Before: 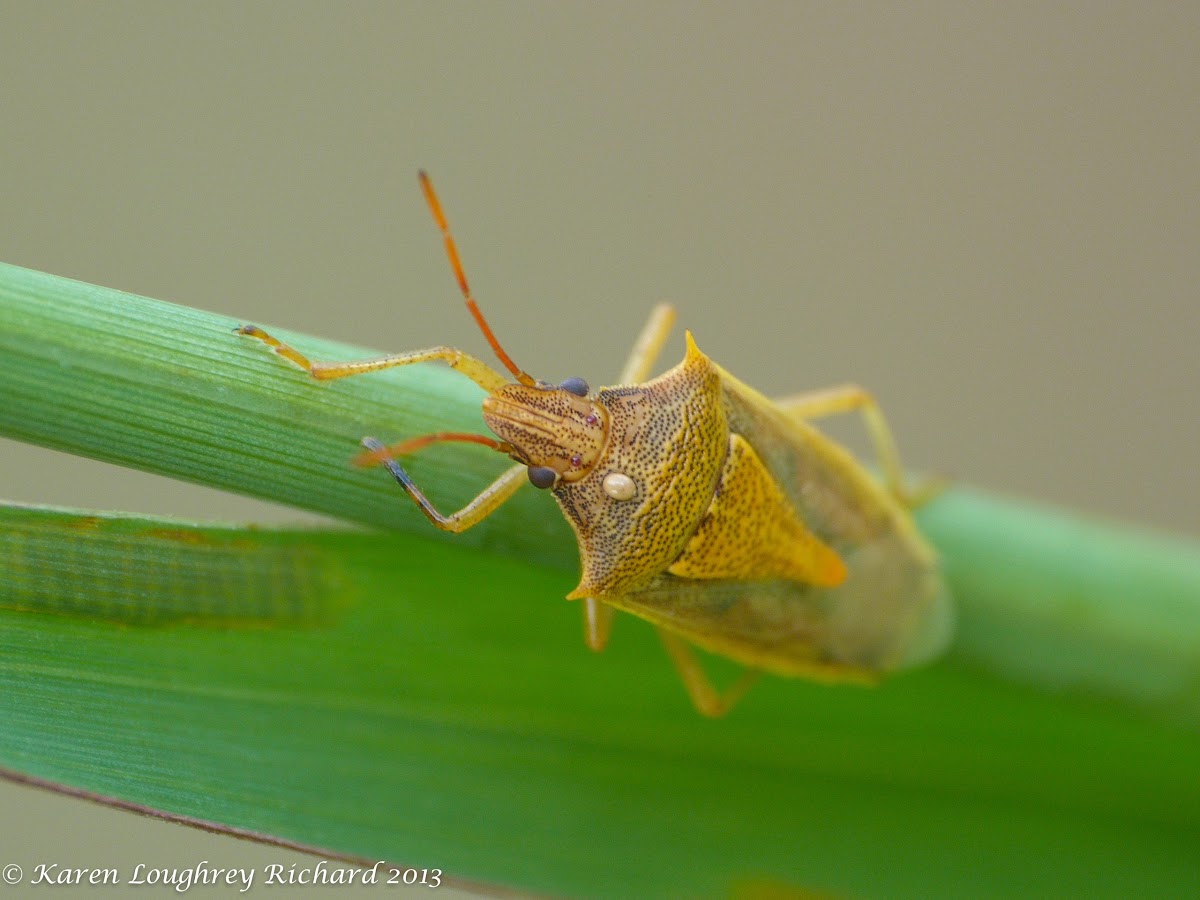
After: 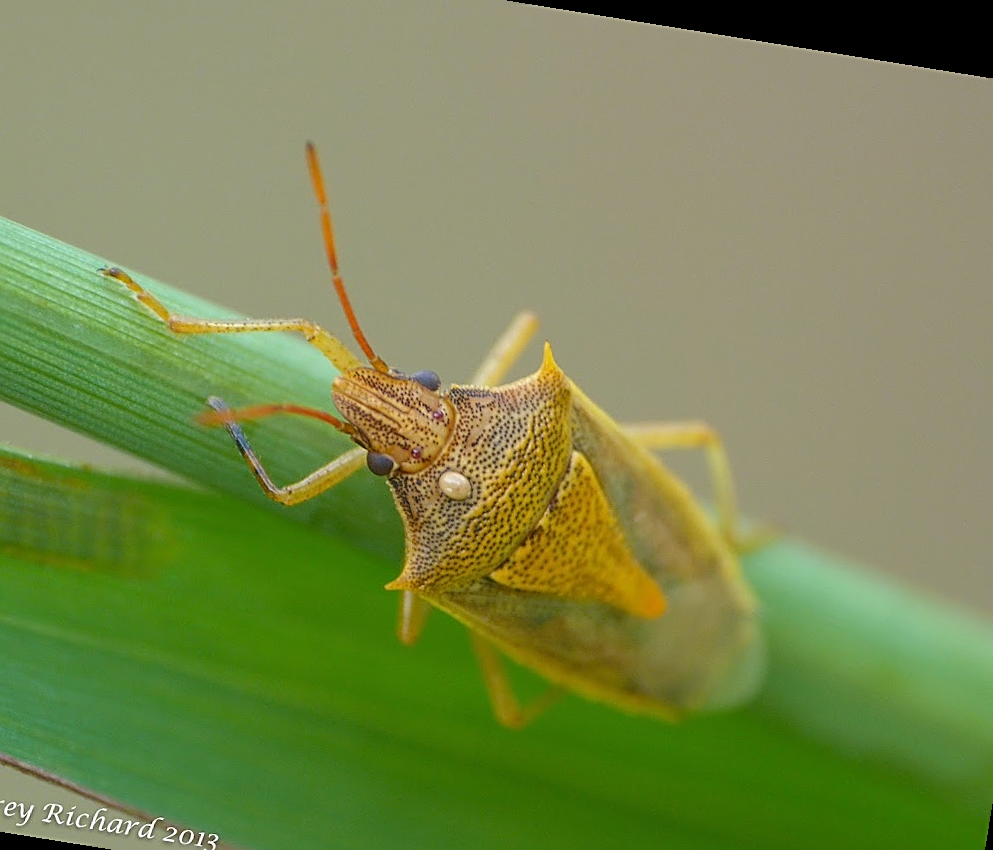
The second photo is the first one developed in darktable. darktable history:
sharpen: on, module defaults
crop: left 16.768%, top 8.653%, right 8.362%, bottom 12.485%
rotate and perspective: rotation 9.12°, automatic cropping off
